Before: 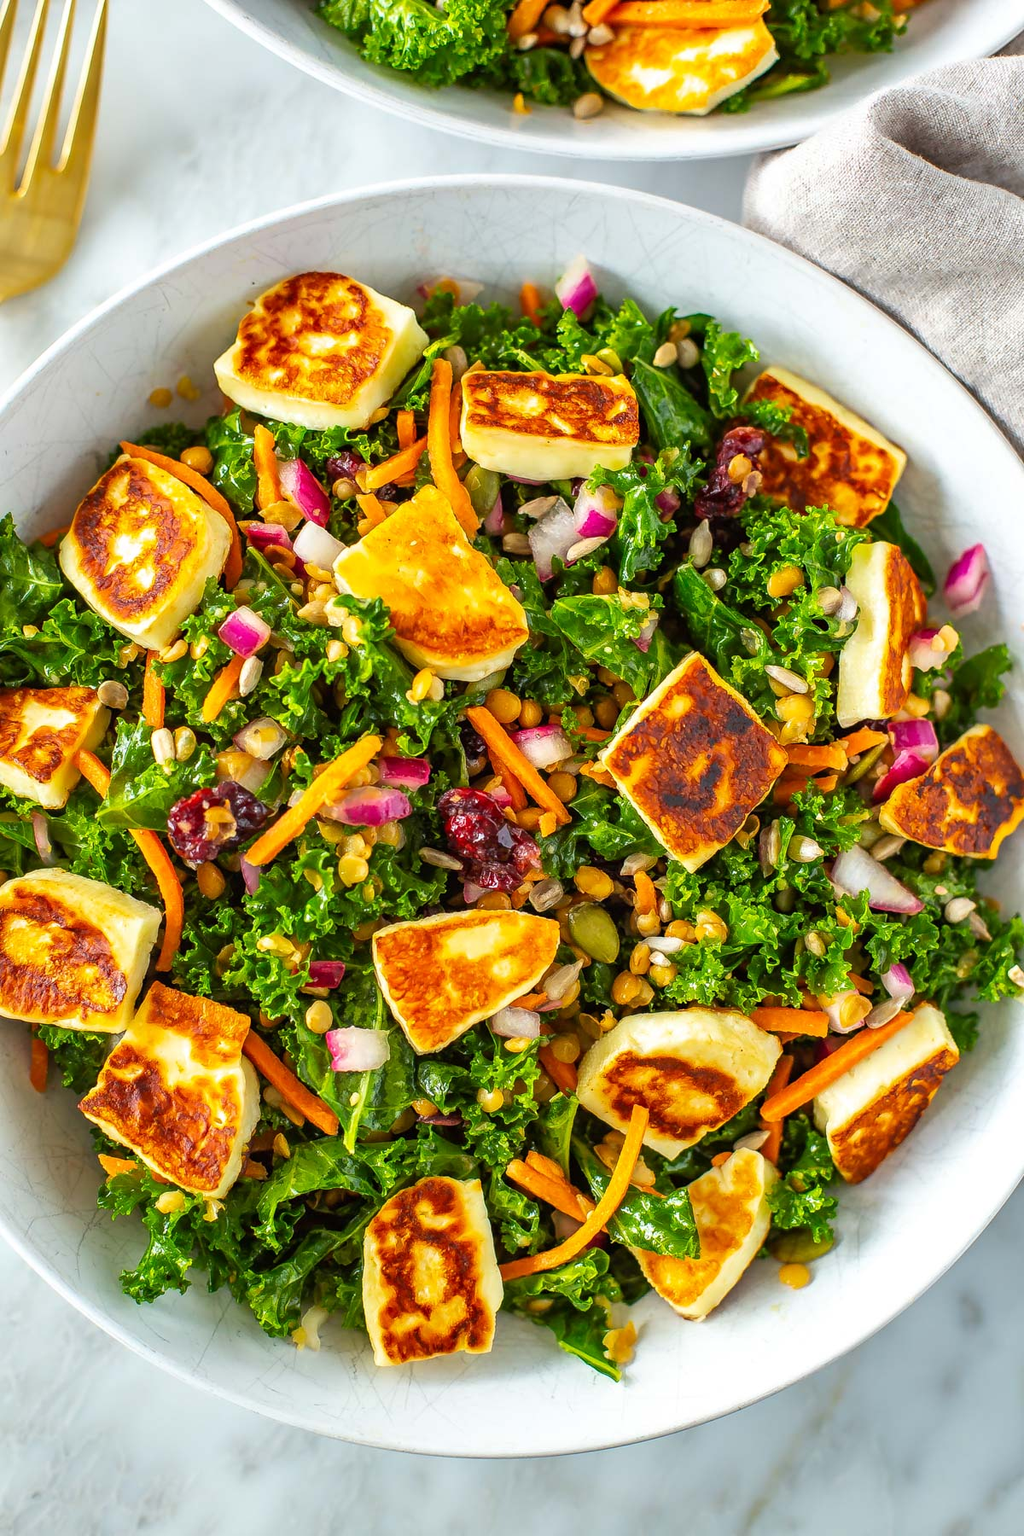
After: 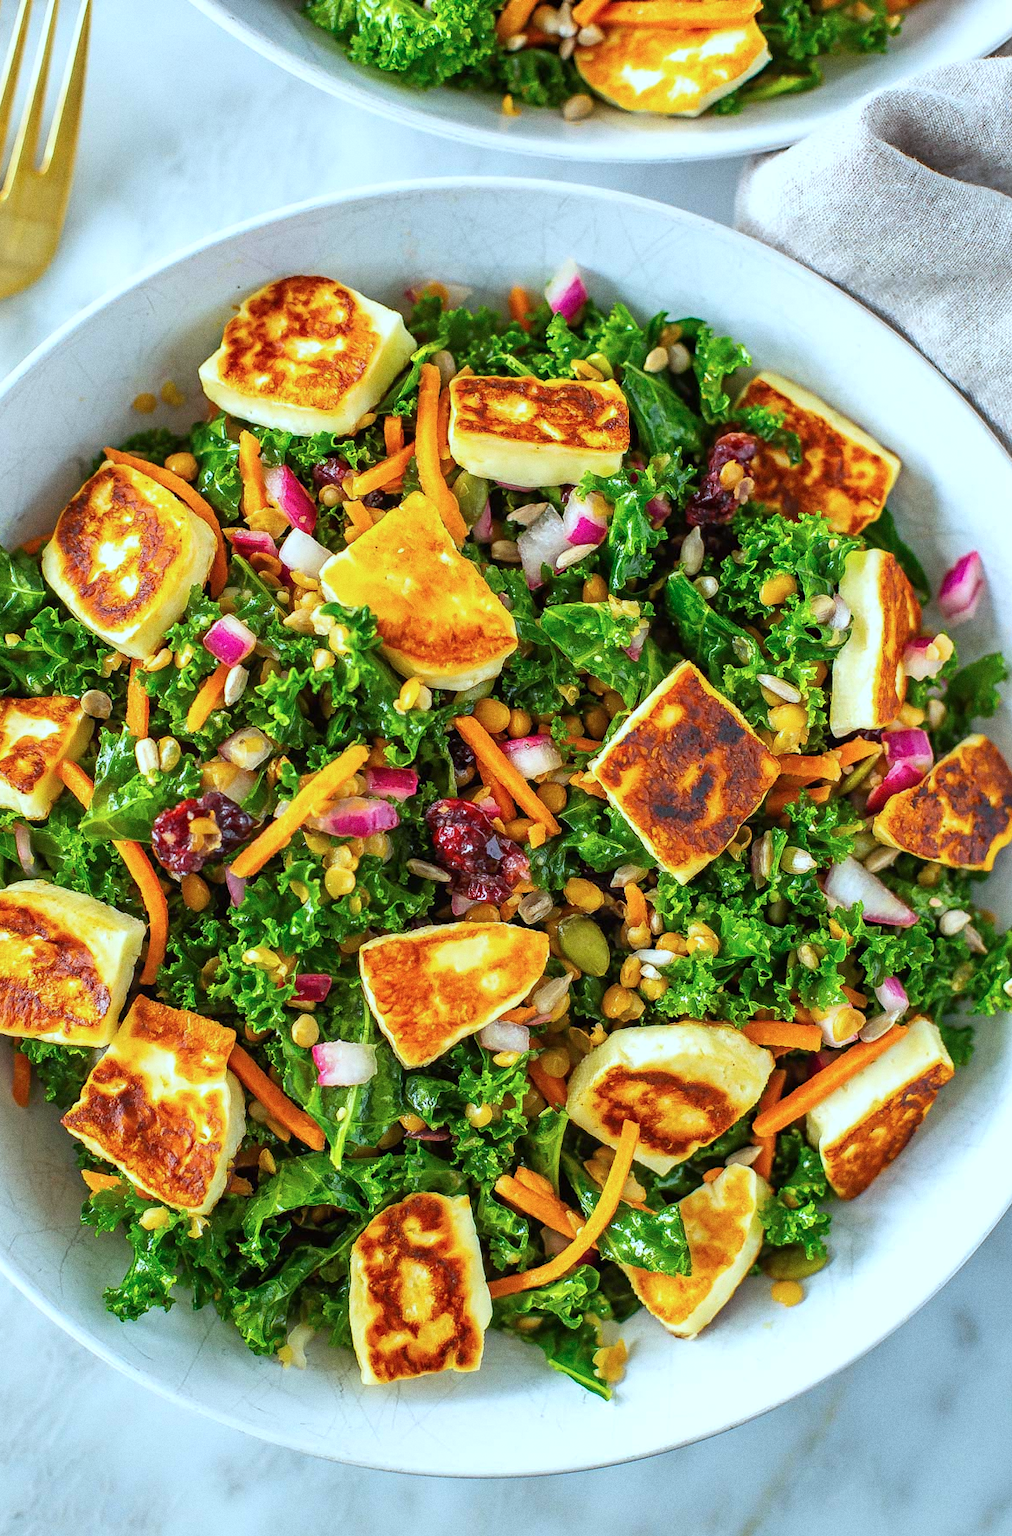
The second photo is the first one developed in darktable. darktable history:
crop and rotate: left 1.774%, right 0.633%, bottom 1.28%
color calibration: illuminant F (fluorescent), F source F9 (Cool White Deluxe 4150 K) – high CRI, x 0.374, y 0.373, temperature 4158.34 K
grain: coarseness 0.09 ISO
